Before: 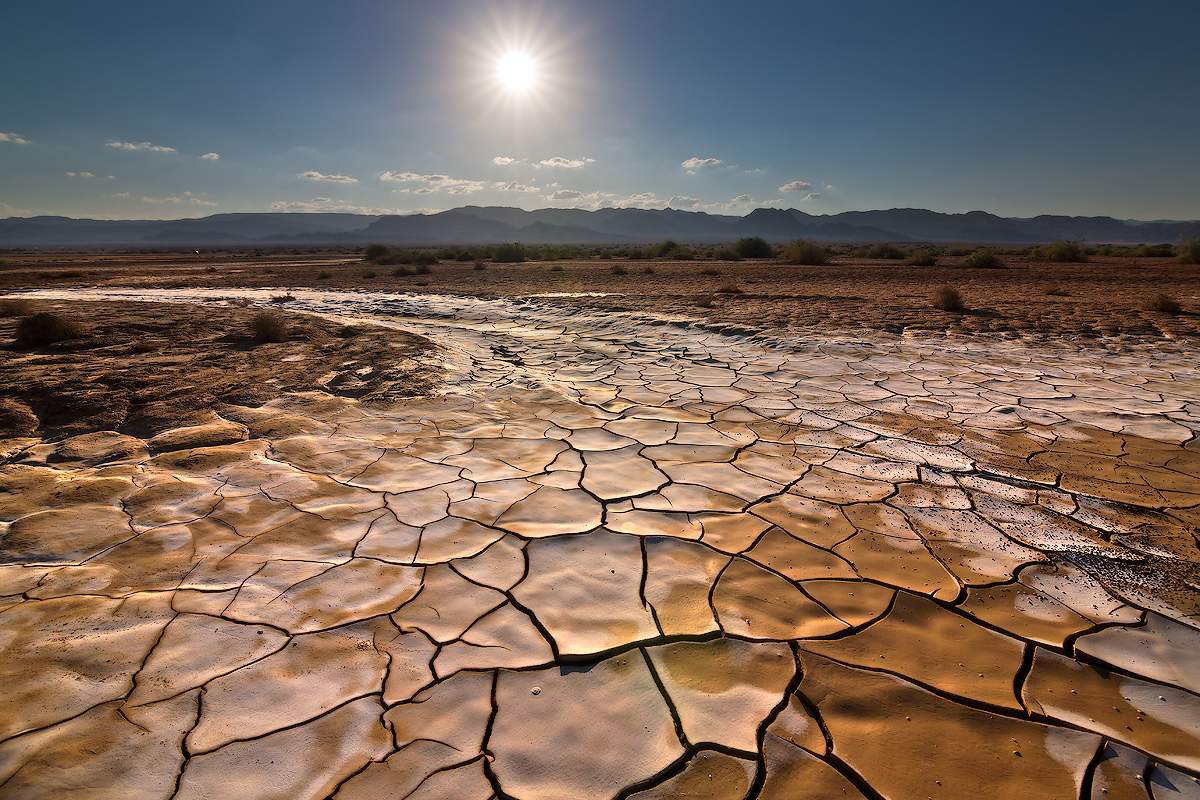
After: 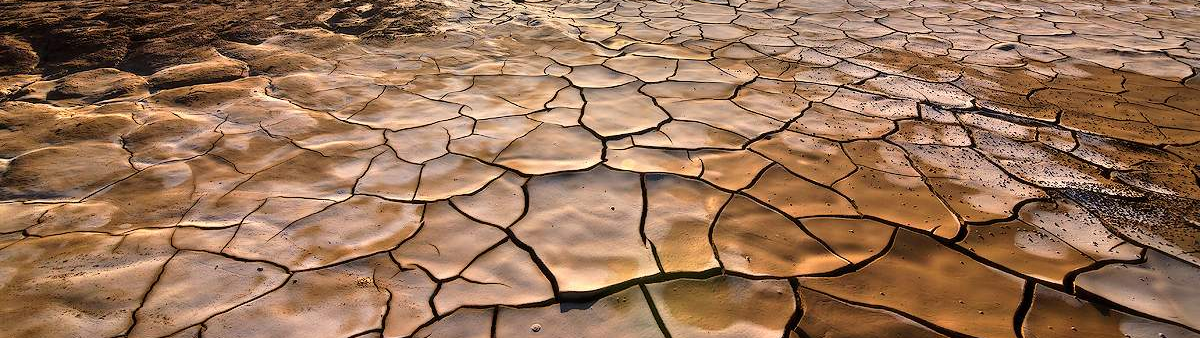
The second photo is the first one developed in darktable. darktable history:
crop: top 45.485%, bottom 12.253%
